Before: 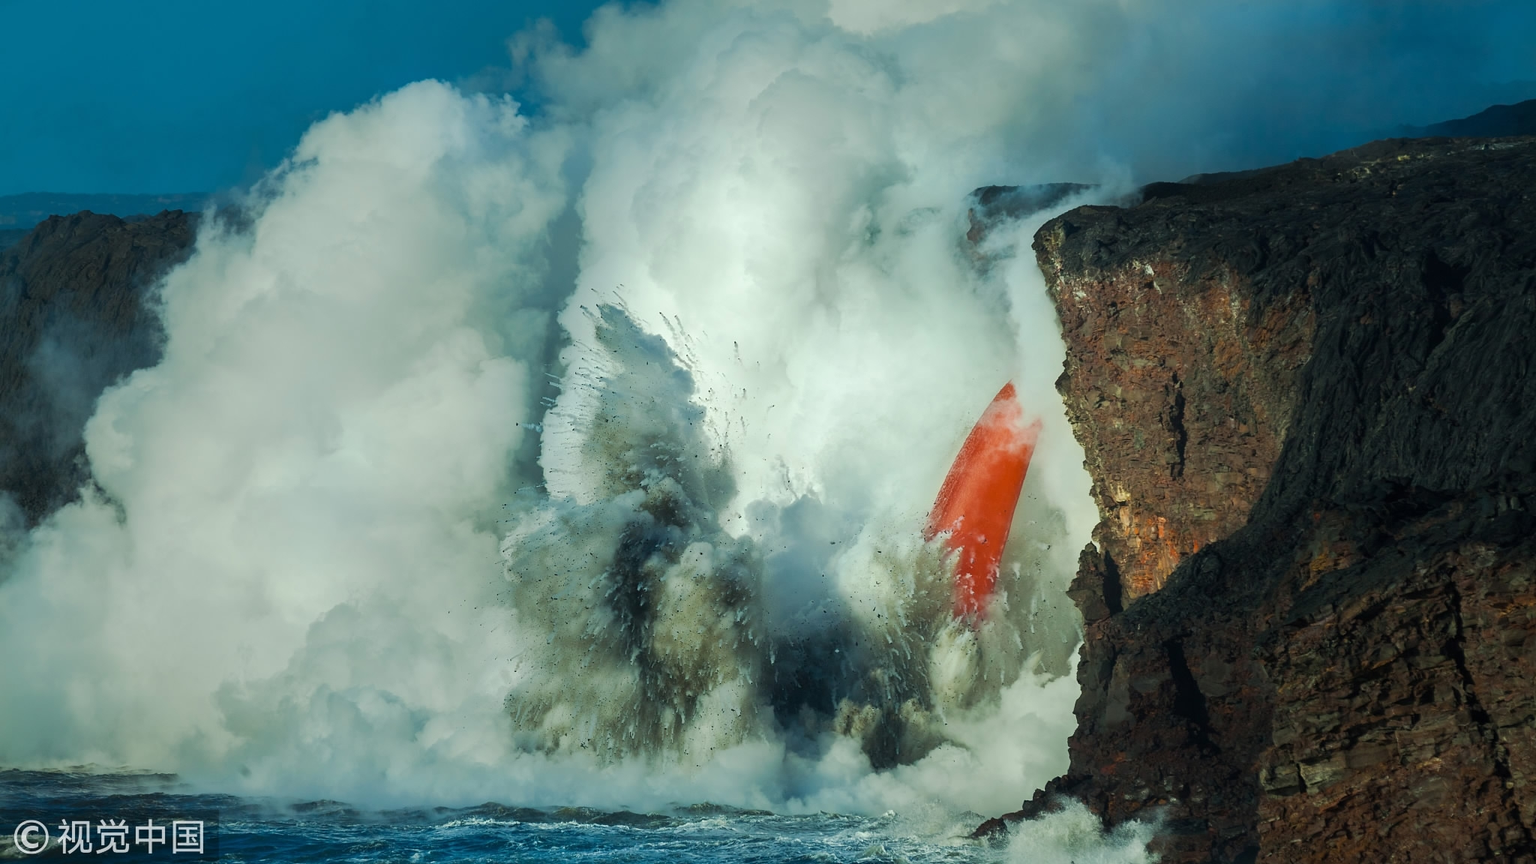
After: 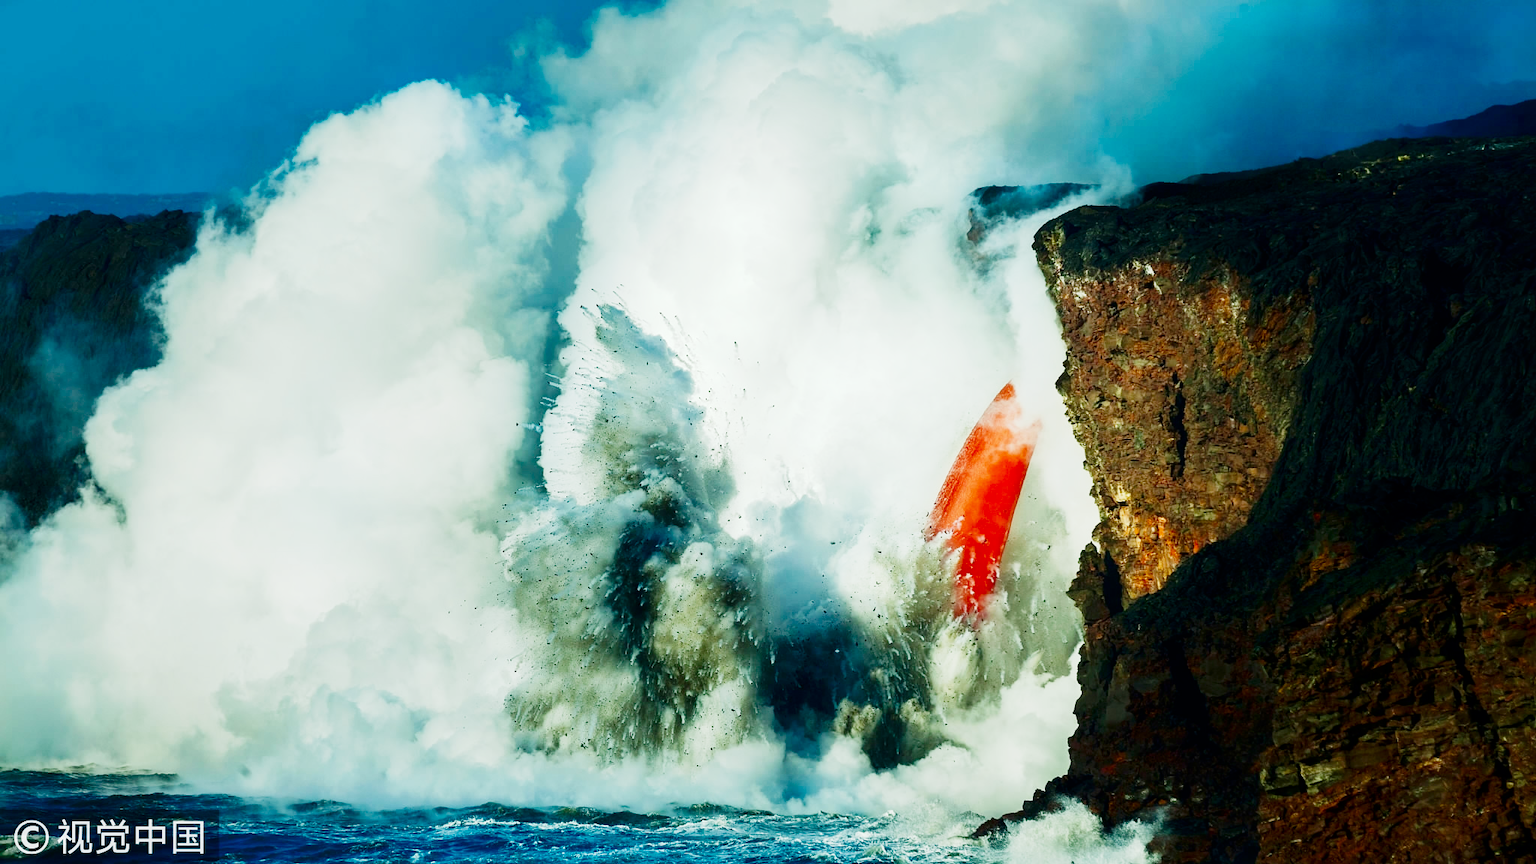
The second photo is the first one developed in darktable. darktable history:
base curve: curves: ch0 [(0, 0) (0, 0.001) (0.001, 0.001) (0.004, 0.002) (0.007, 0.004) (0.015, 0.013) (0.033, 0.045) (0.052, 0.096) (0.075, 0.17) (0.099, 0.241) (0.163, 0.42) (0.219, 0.55) (0.259, 0.616) (0.327, 0.722) (0.365, 0.765) (0.522, 0.873) (0.547, 0.881) (0.689, 0.919) (0.826, 0.952) (1, 1)], preserve colors none
contrast brightness saturation: brightness -0.25, saturation 0.2
